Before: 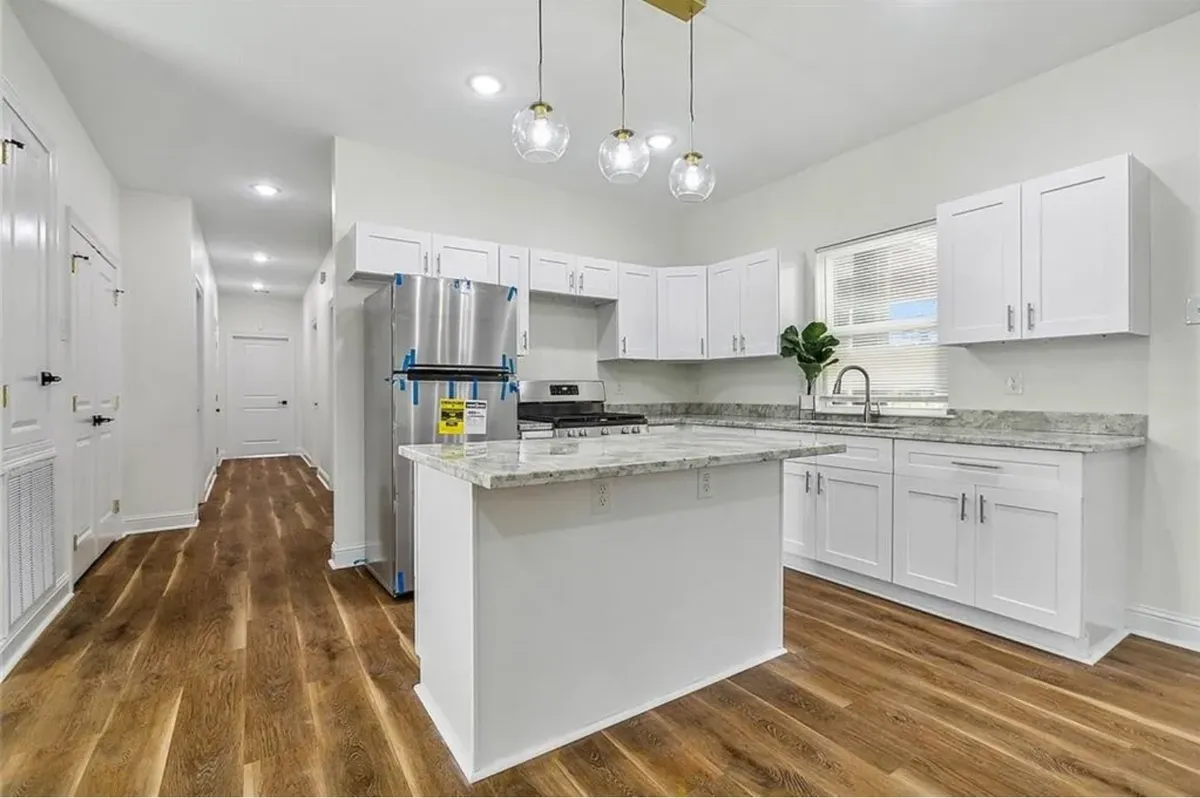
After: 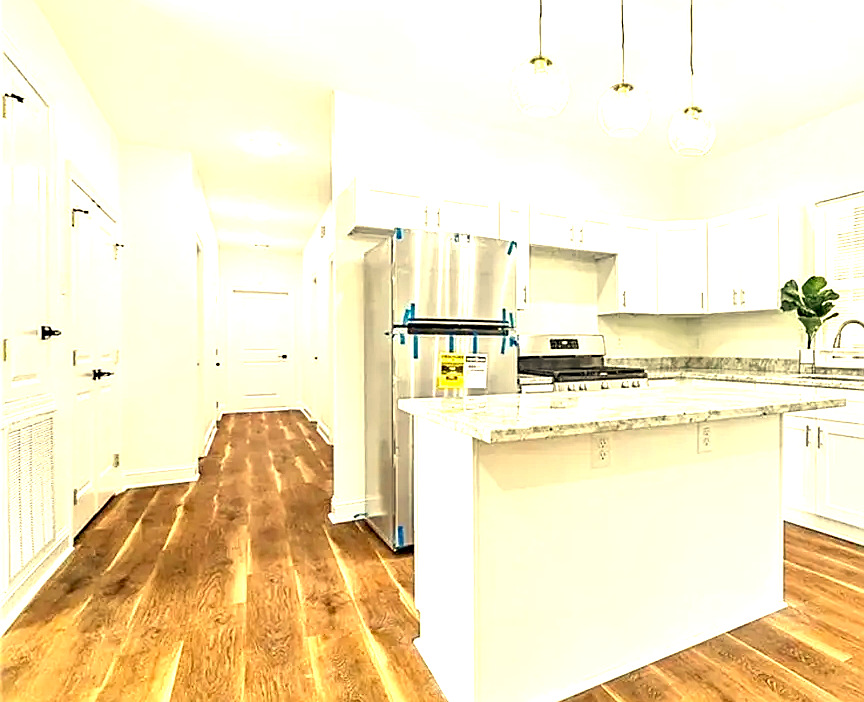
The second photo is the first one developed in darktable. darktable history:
white balance: red 1.08, blue 0.791
crop: top 5.803%, right 27.864%, bottom 5.804%
sharpen: on, module defaults
haze removal: compatibility mode true, adaptive false
exposure: black level correction 0.001, exposure 1.735 EV, compensate highlight preservation false
